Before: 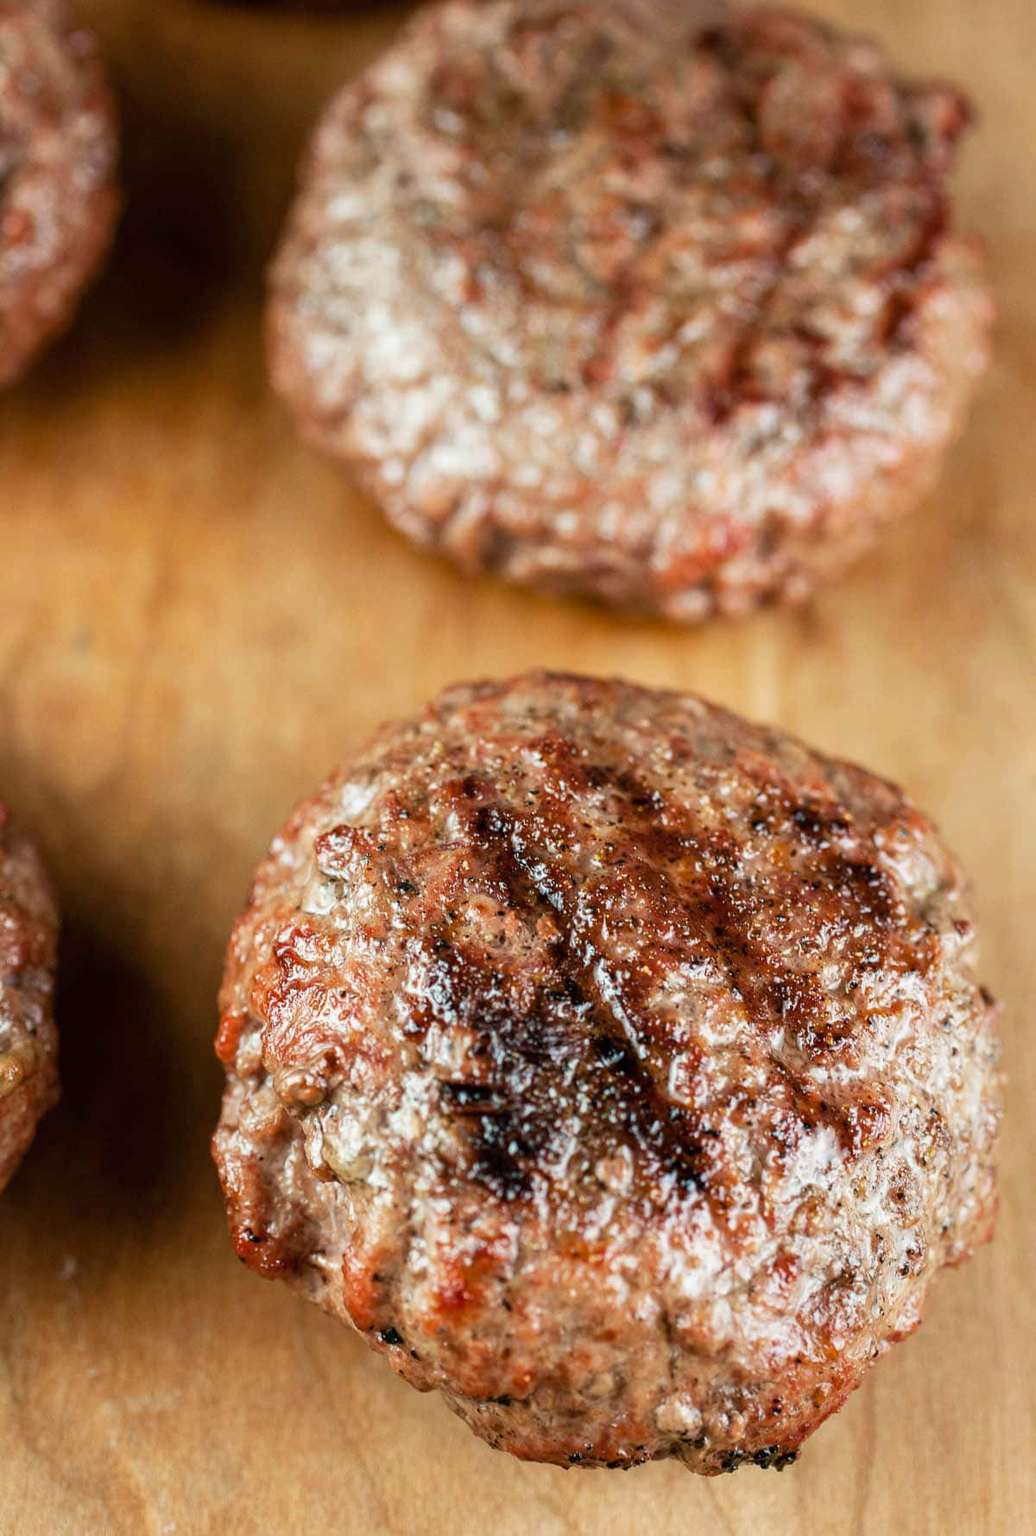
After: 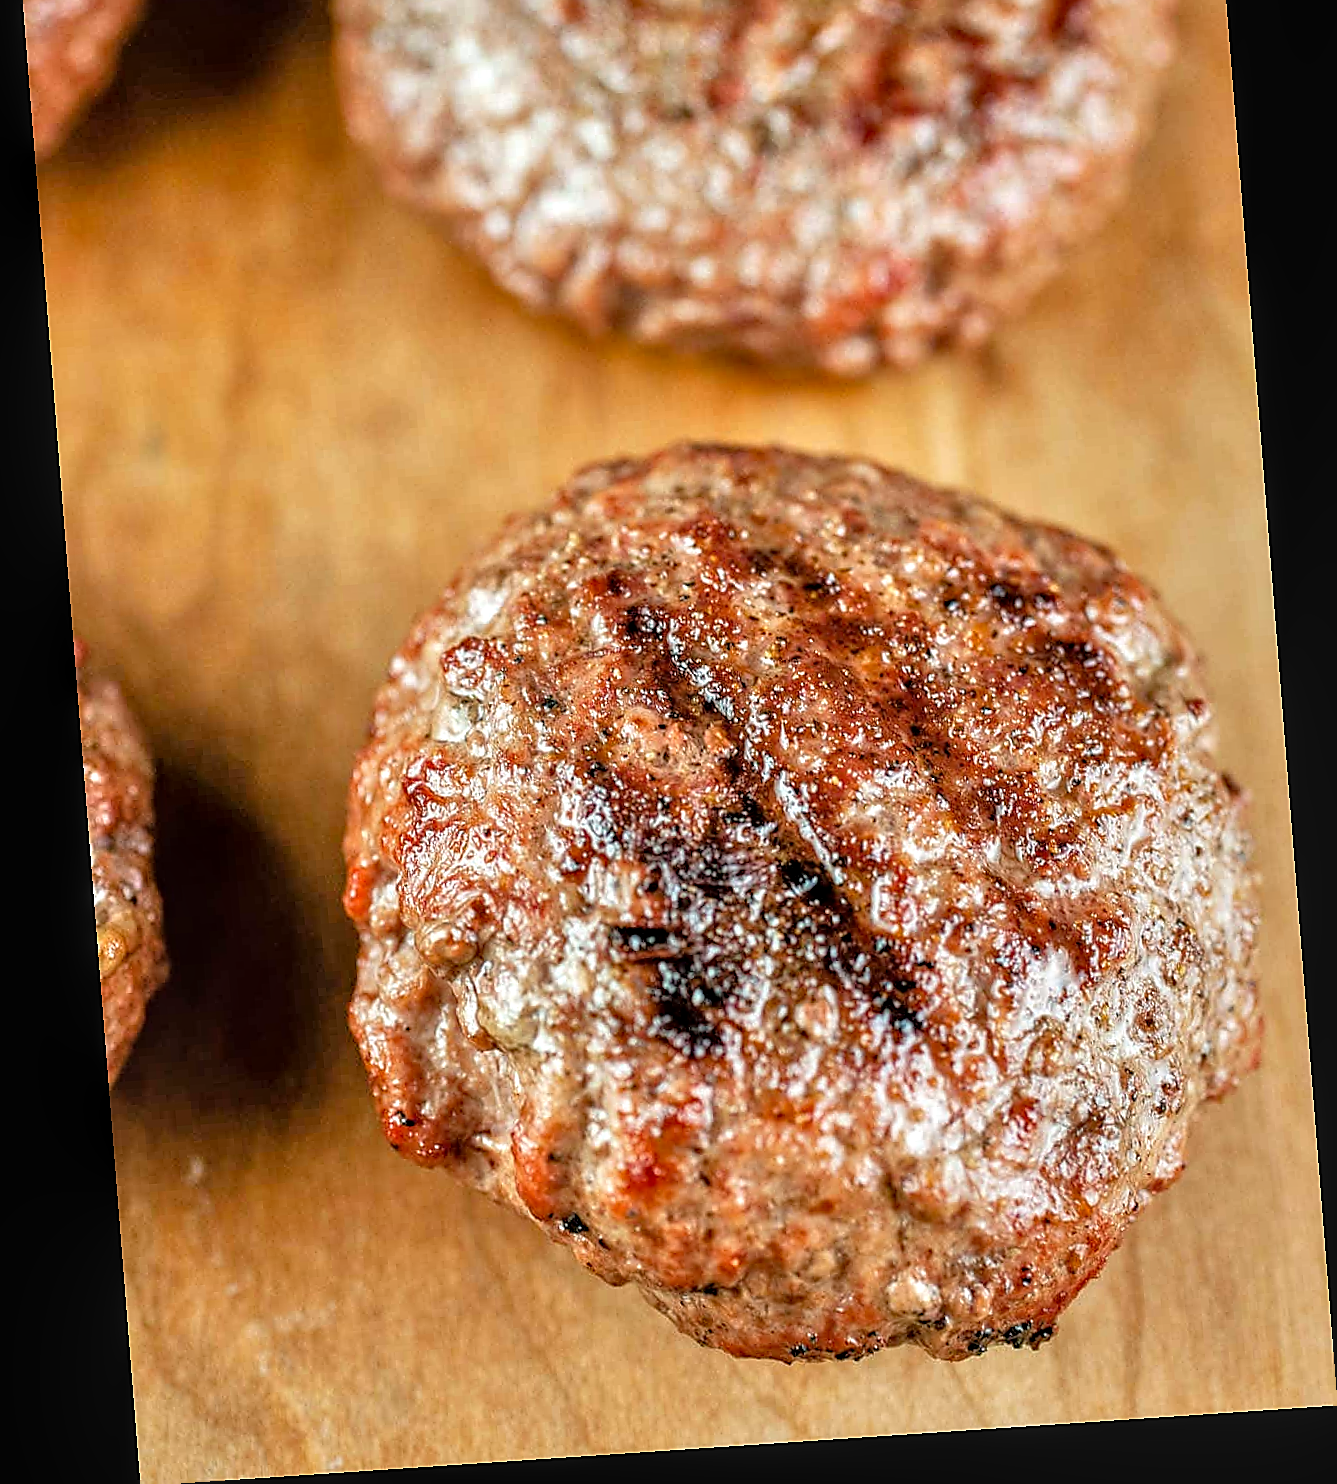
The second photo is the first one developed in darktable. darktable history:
local contrast: on, module defaults
rotate and perspective: rotation -4.2°, shear 0.006, automatic cropping off
haze removal: compatibility mode true, adaptive false
tone equalizer: -7 EV 0.15 EV, -6 EV 0.6 EV, -5 EV 1.15 EV, -4 EV 1.33 EV, -3 EV 1.15 EV, -2 EV 0.6 EV, -1 EV 0.15 EV, mask exposure compensation -0.5 EV
sharpen: radius 1.4, amount 1.25, threshold 0.7
crop and rotate: top 19.998%
